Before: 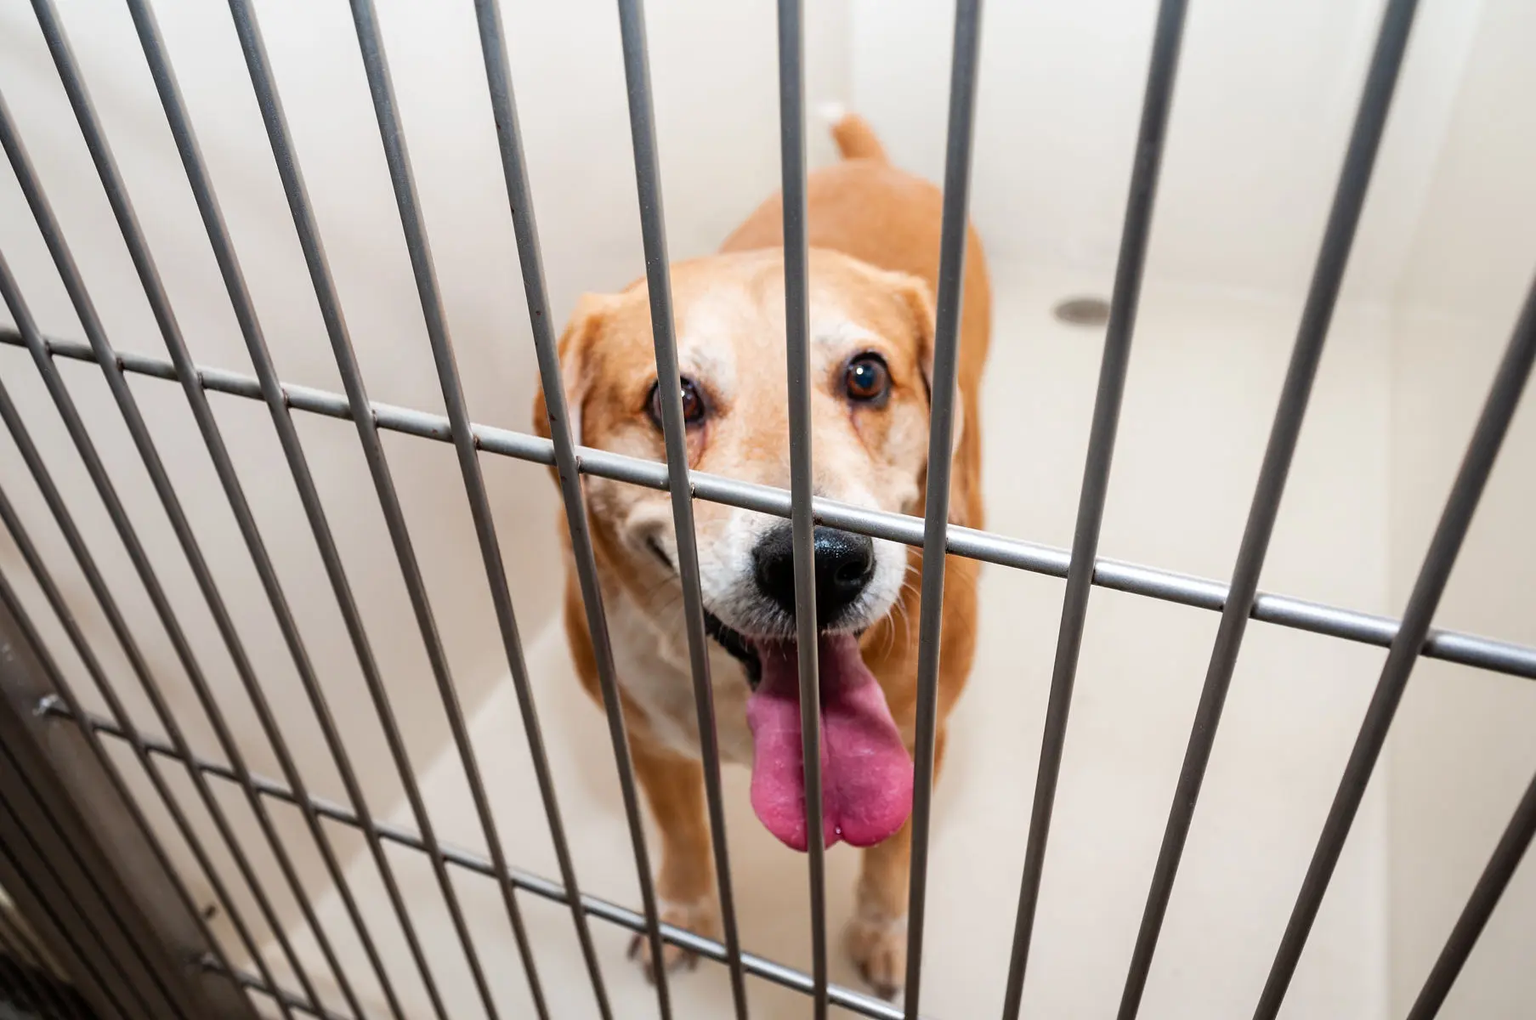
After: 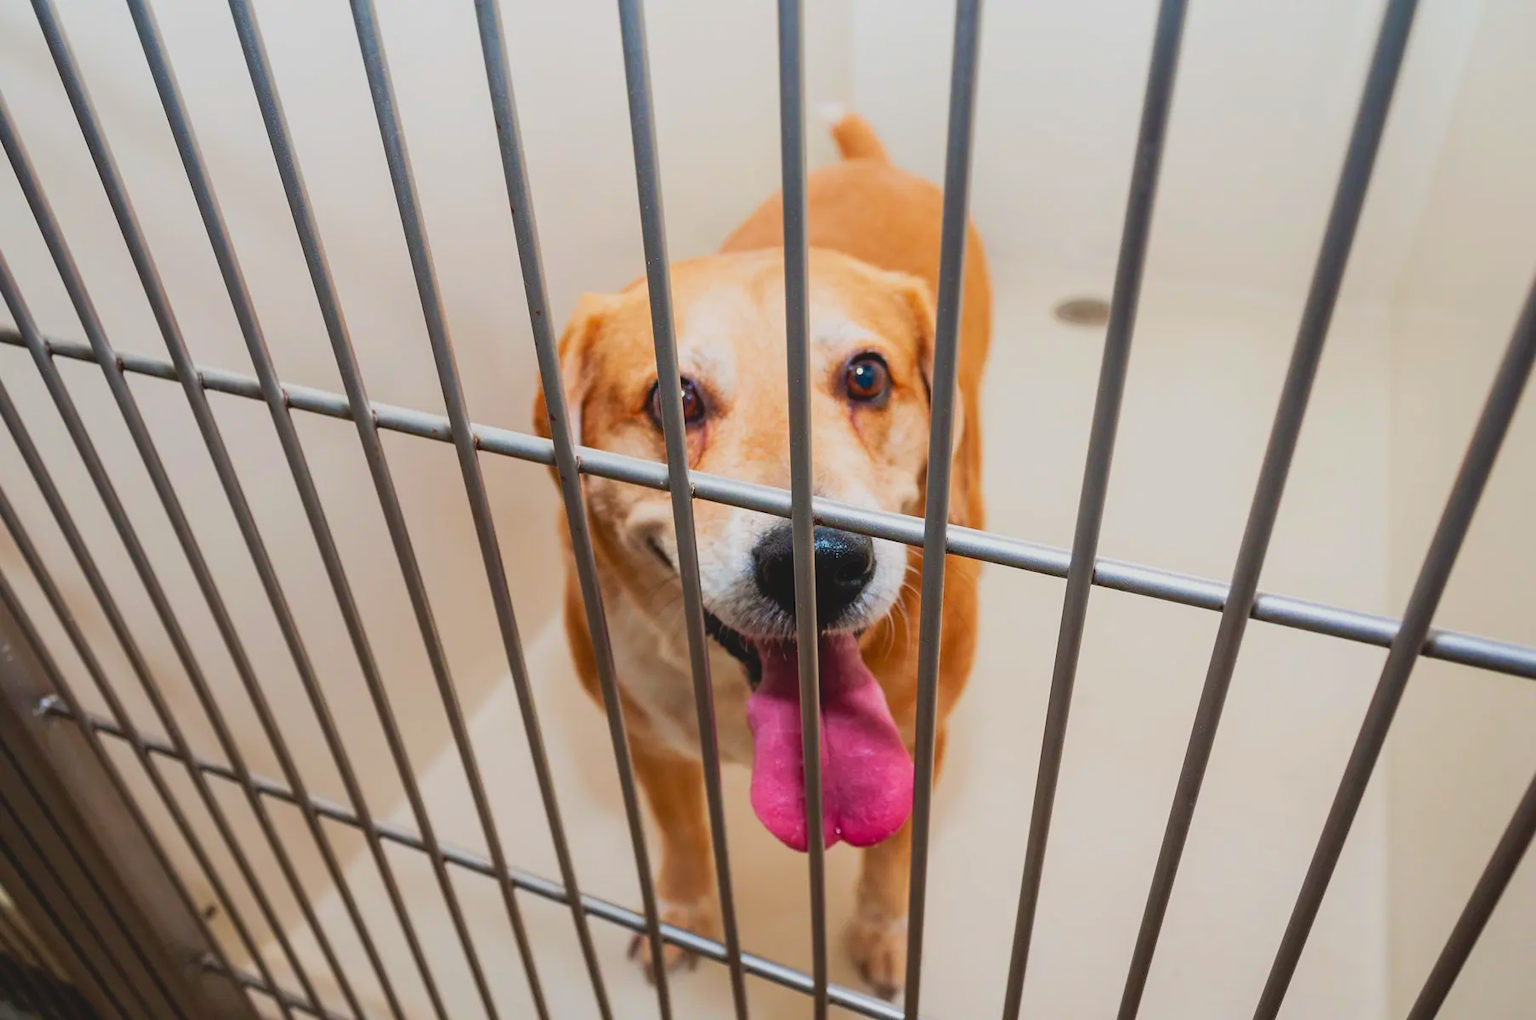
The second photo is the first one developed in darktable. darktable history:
tone curve: curves: ch0 [(0, 0) (0.003, 0.014) (0.011, 0.014) (0.025, 0.022) (0.044, 0.041) (0.069, 0.063) (0.1, 0.086) (0.136, 0.118) (0.177, 0.161) (0.224, 0.211) (0.277, 0.262) (0.335, 0.323) (0.399, 0.384) (0.468, 0.459) (0.543, 0.54) (0.623, 0.624) (0.709, 0.711) (0.801, 0.796) (0.898, 0.879) (1, 1)], preserve colors none
velvia: strength 27.43%
contrast brightness saturation: contrast -0.205, saturation 0.189
